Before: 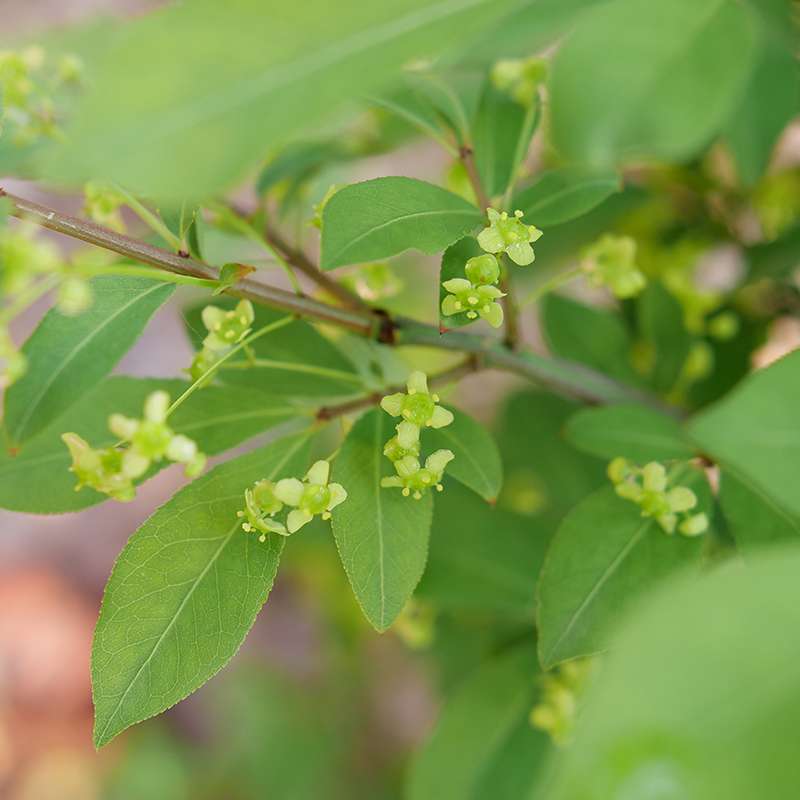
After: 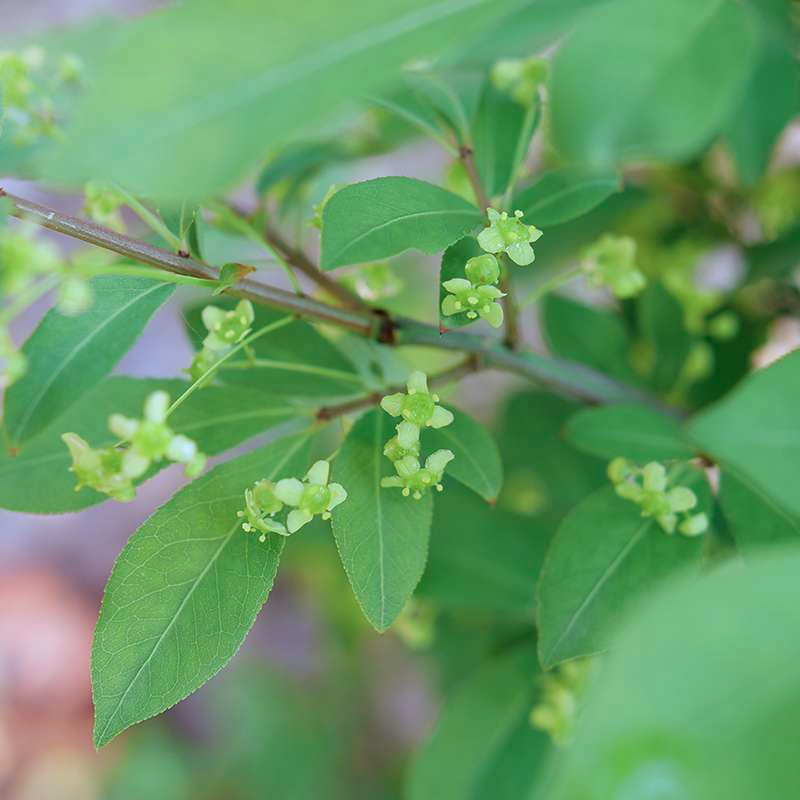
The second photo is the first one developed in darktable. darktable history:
color calibration: gray › normalize channels true, illuminant custom, x 0.391, y 0.392, temperature 3853.19 K, gamut compression 0.007
